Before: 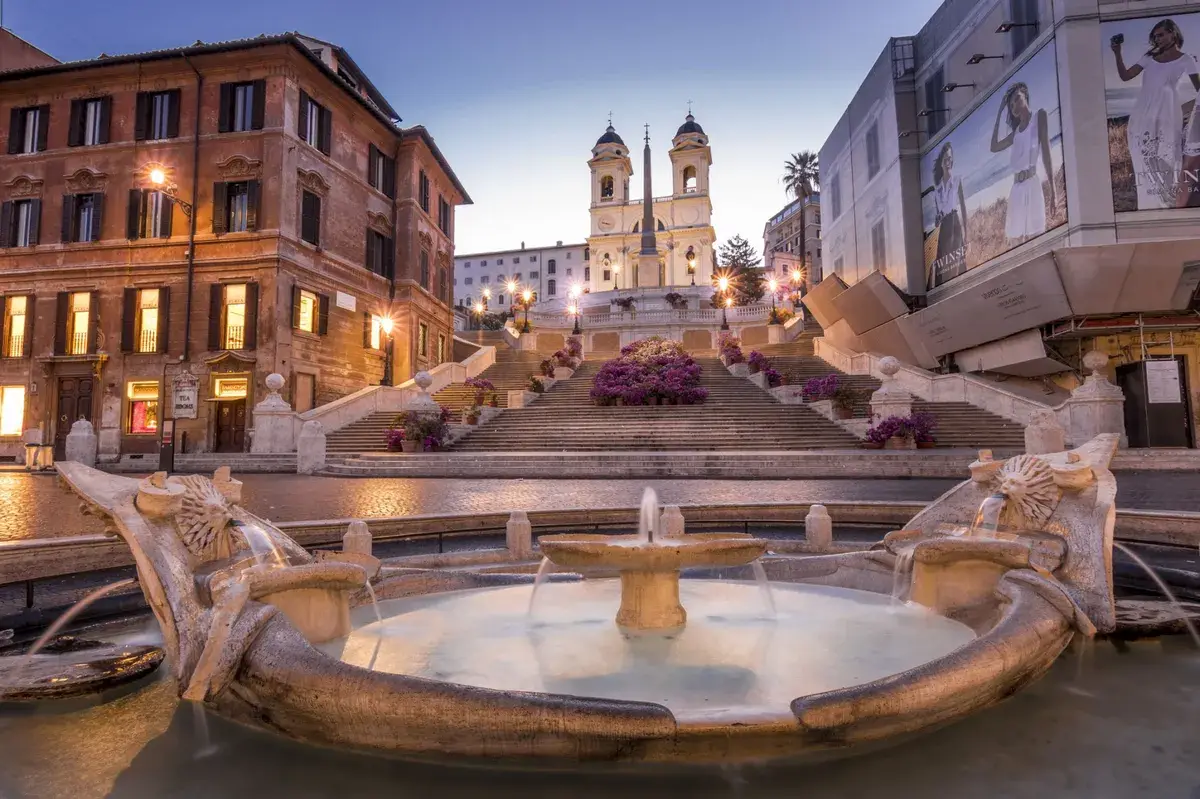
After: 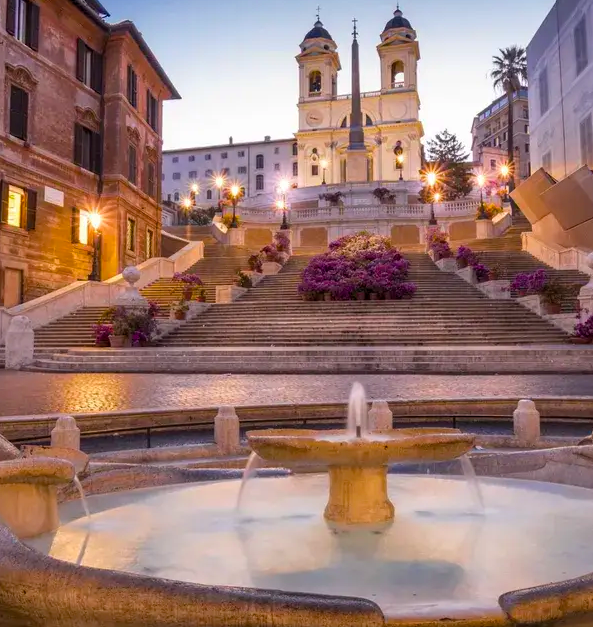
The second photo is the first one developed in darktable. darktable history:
shadows and highlights: shadows 32, highlights -32, soften with gaussian
crop and rotate: angle 0.02°, left 24.353%, top 13.219%, right 26.156%, bottom 8.224%
color balance rgb: perceptual saturation grading › global saturation 25%, global vibrance 20%
